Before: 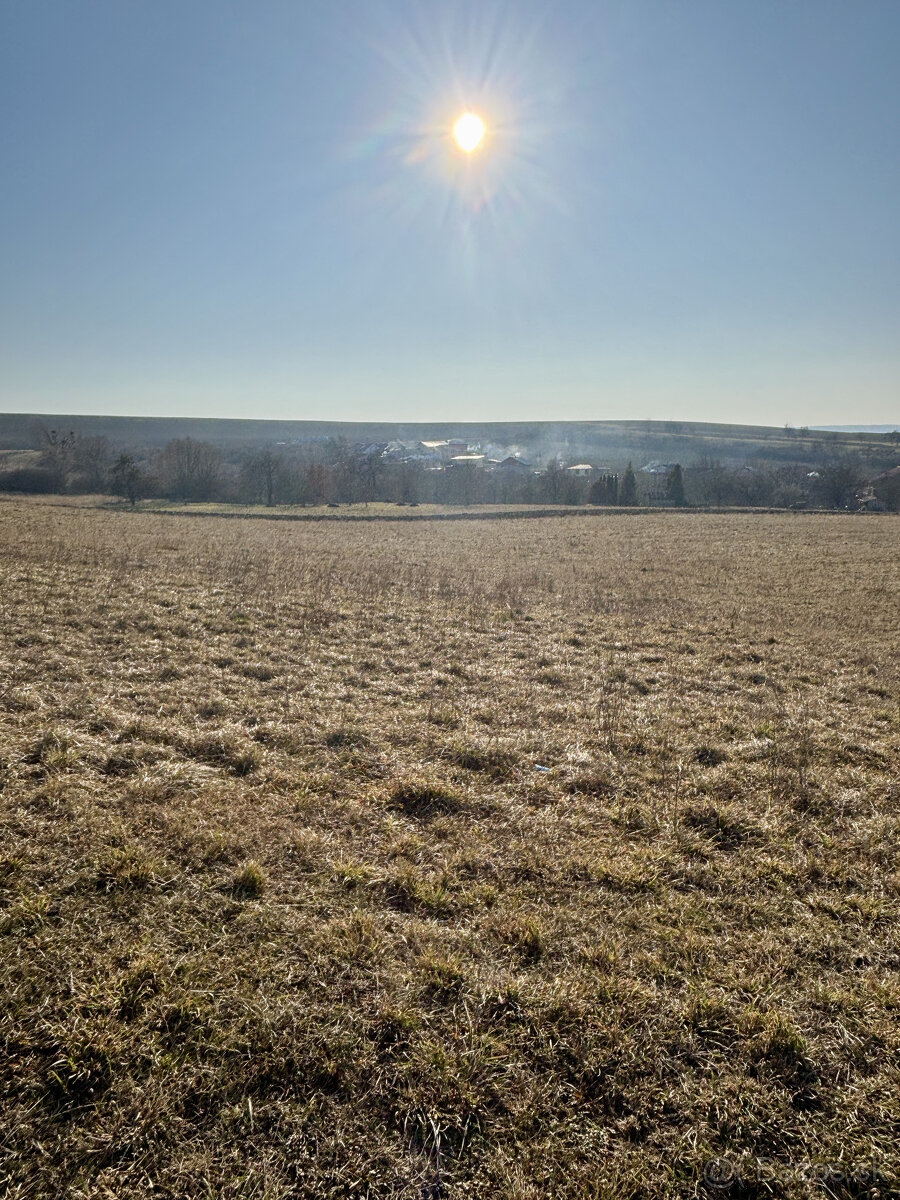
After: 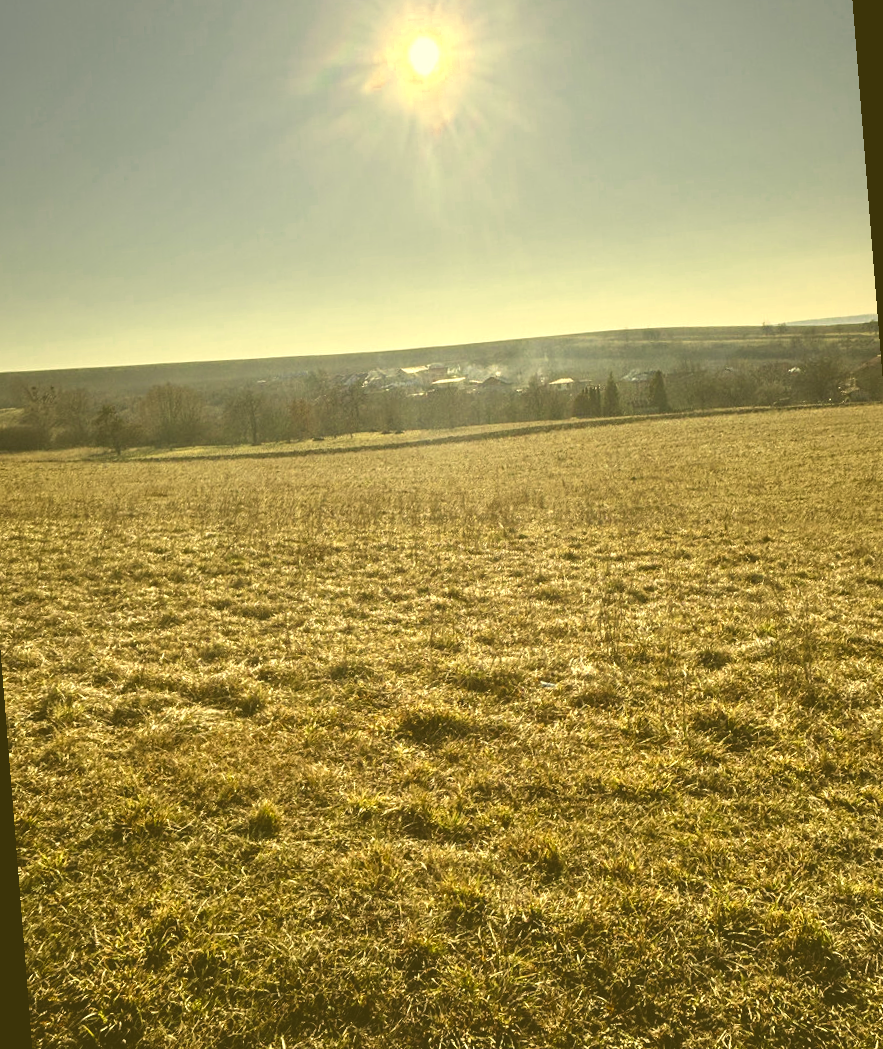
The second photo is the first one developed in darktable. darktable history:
color correction: highlights a* 0.162, highlights b* 29.53, shadows a* -0.162, shadows b* 21.09
color zones: curves: ch0 [(0, 0.485) (0.178, 0.476) (0.261, 0.623) (0.411, 0.403) (0.708, 0.603) (0.934, 0.412)]; ch1 [(0.003, 0.485) (0.149, 0.496) (0.229, 0.584) (0.326, 0.551) (0.484, 0.262) (0.757, 0.643)]
rotate and perspective: rotation -4.57°, crop left 0.054, crop right 0.944, crop top 0.087, crop bottom 0.914
exposure: black level correction -0.03, compensate highlight preservation false
